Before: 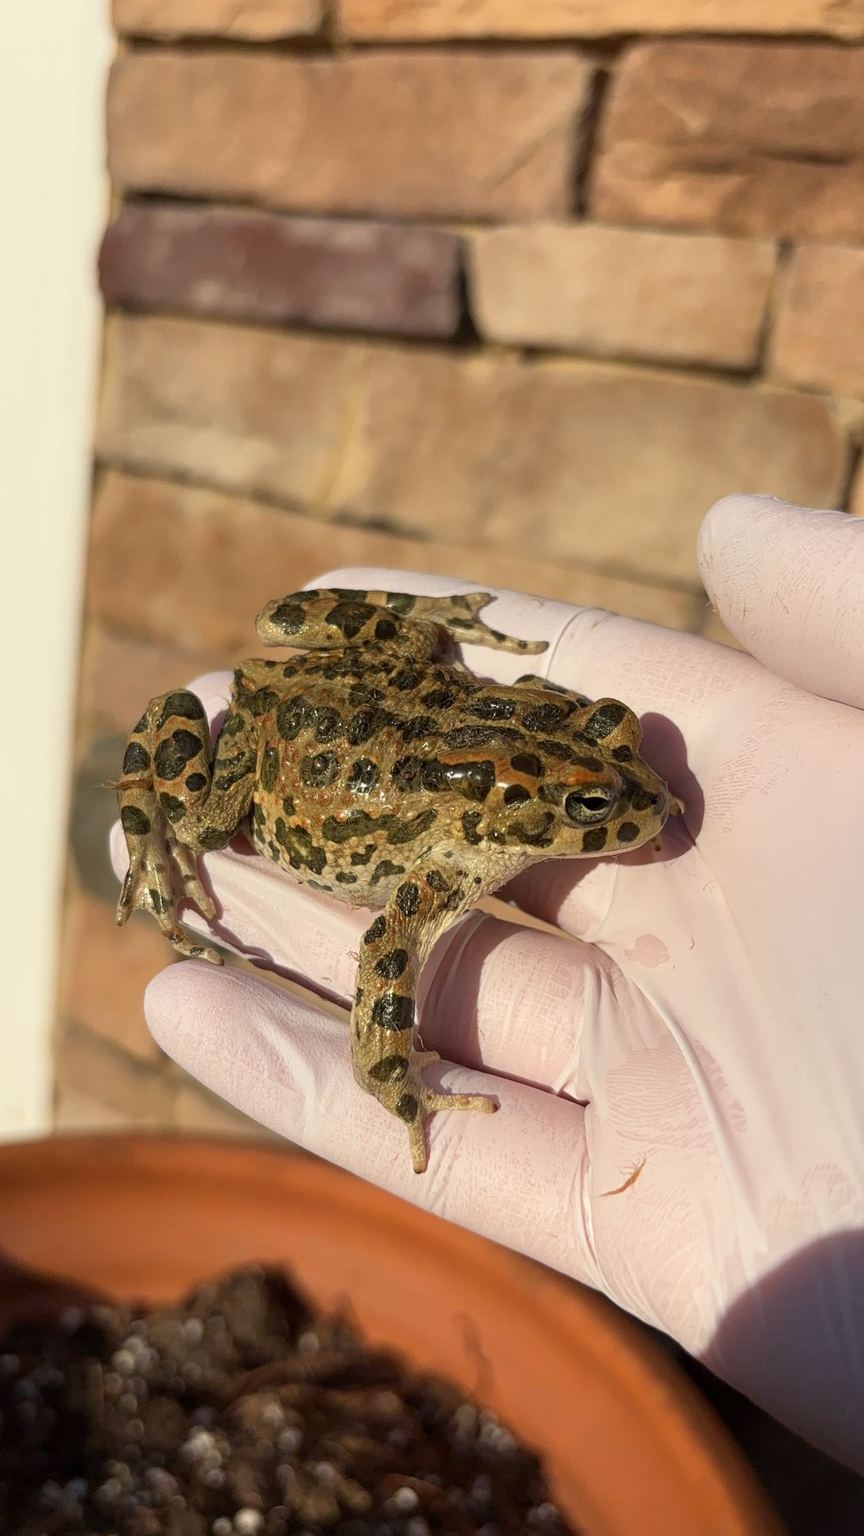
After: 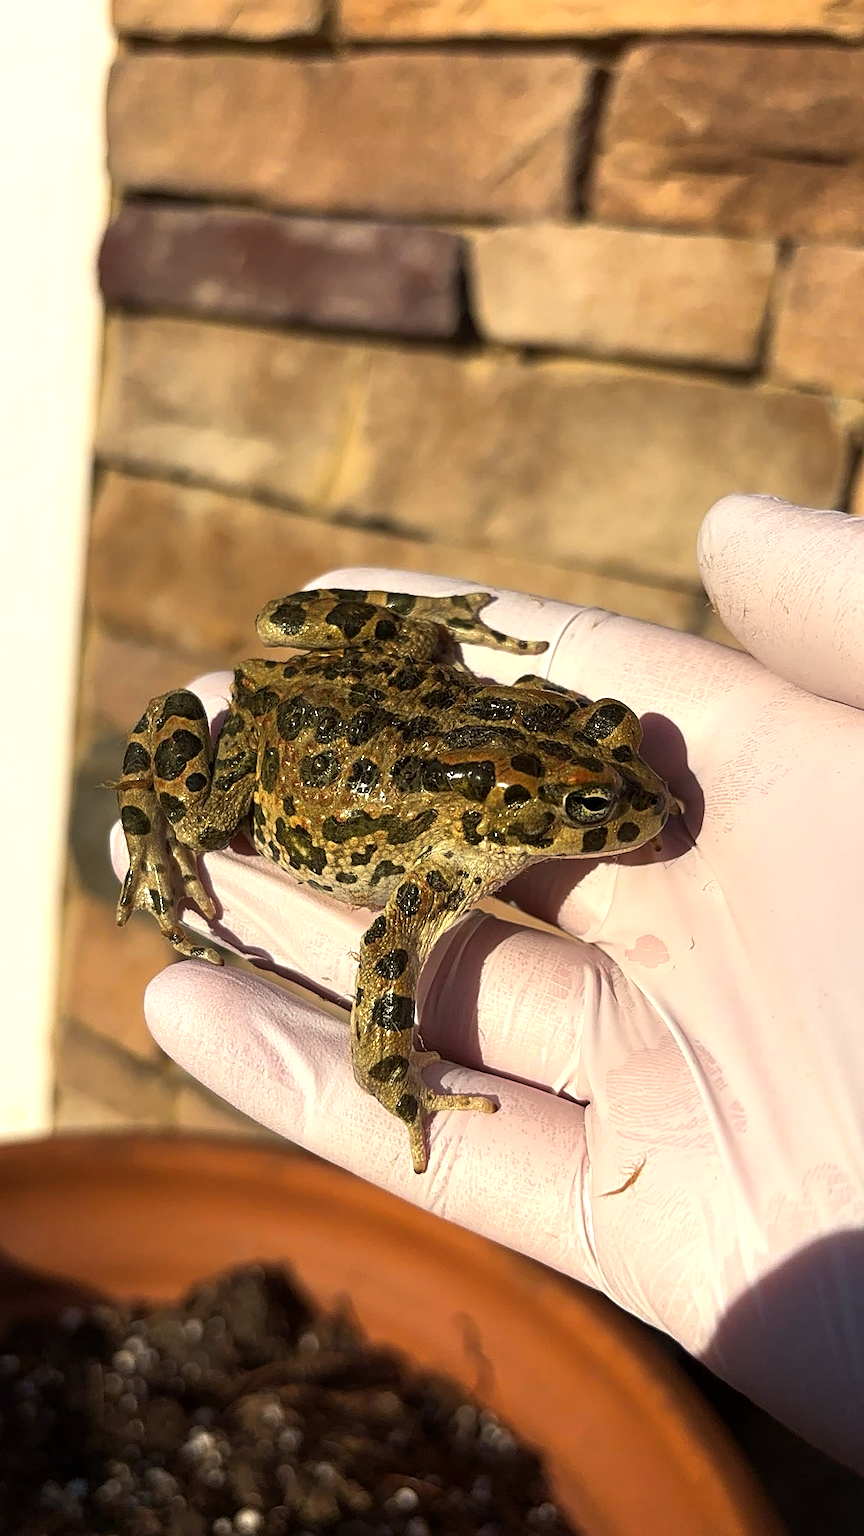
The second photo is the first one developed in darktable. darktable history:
sharpen: on, module defaults
color balance rgb: perceptual brilliance grading › highlights 14.29%, perceptual brilliance grading › mid-tones -5.92%, perceptual brilliance grading › shadows -26.83%, global vibrance 31.18%
